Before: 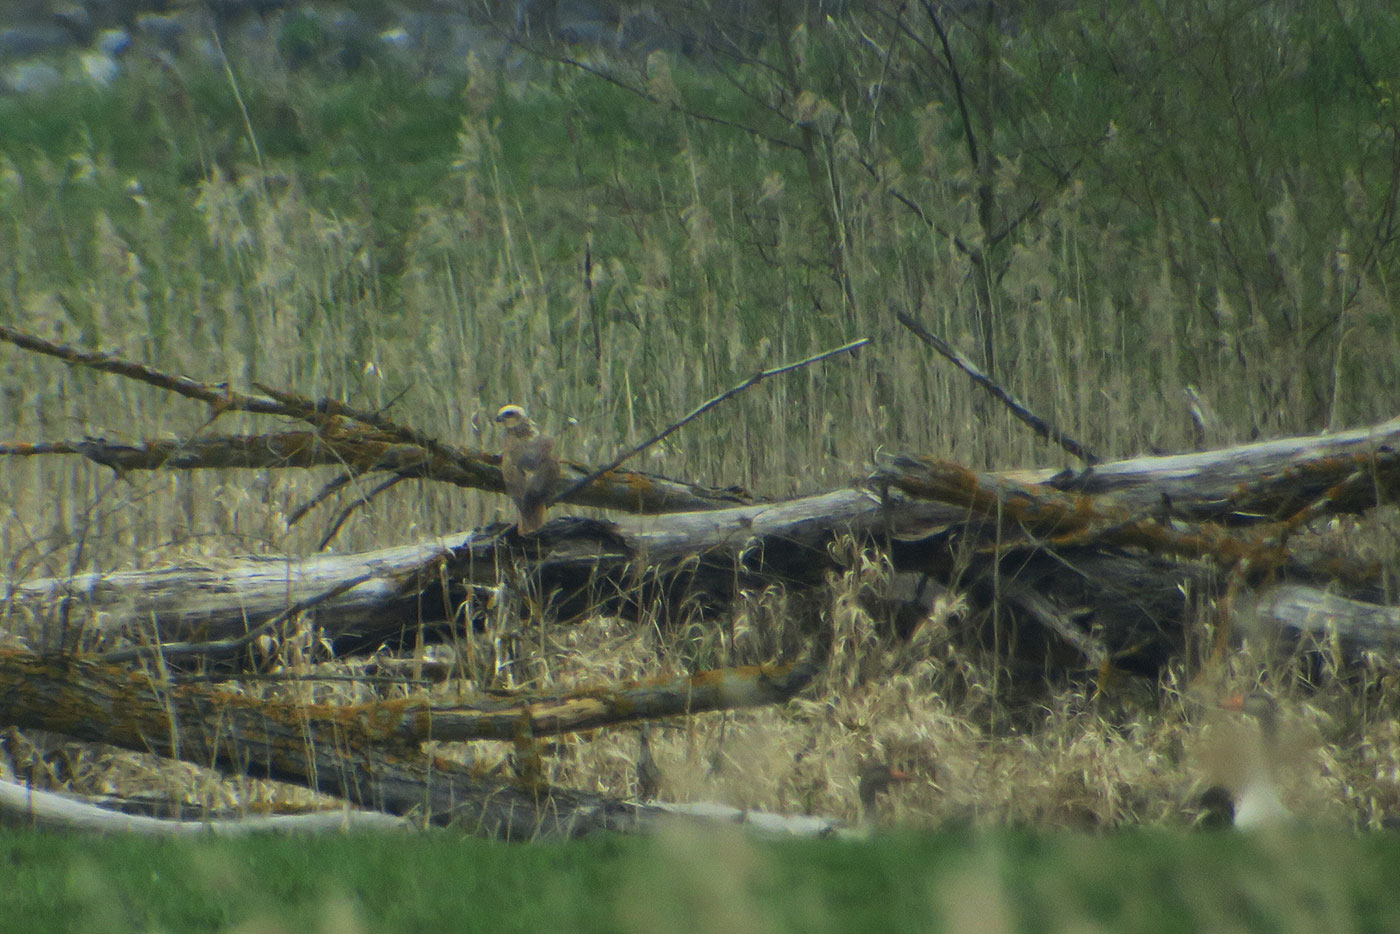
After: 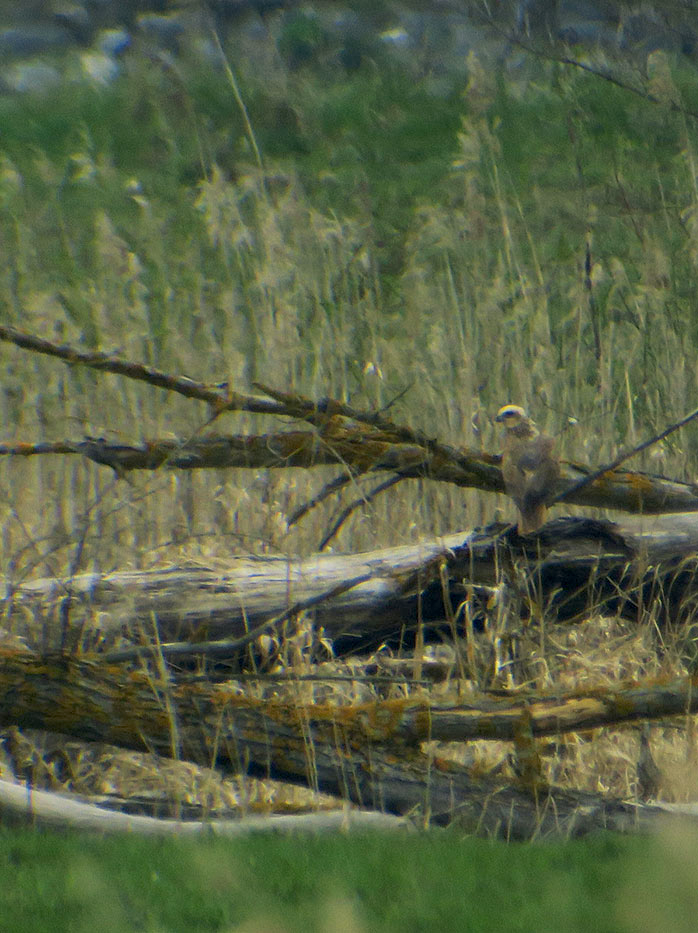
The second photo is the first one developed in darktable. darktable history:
color balance rgb: highlights gain › chroma 3.053%, highlights gain › hue 60.01°, perceptual saturation grading › global saturation 0.219%, global vibrance 20%
crop and rotate: left 0.056%, top 0%, right 50.05%
exposure: black level correction 0.009, compensate exposure bias true, compensate highlight preservation false
color correction: highlights b* -0.019
